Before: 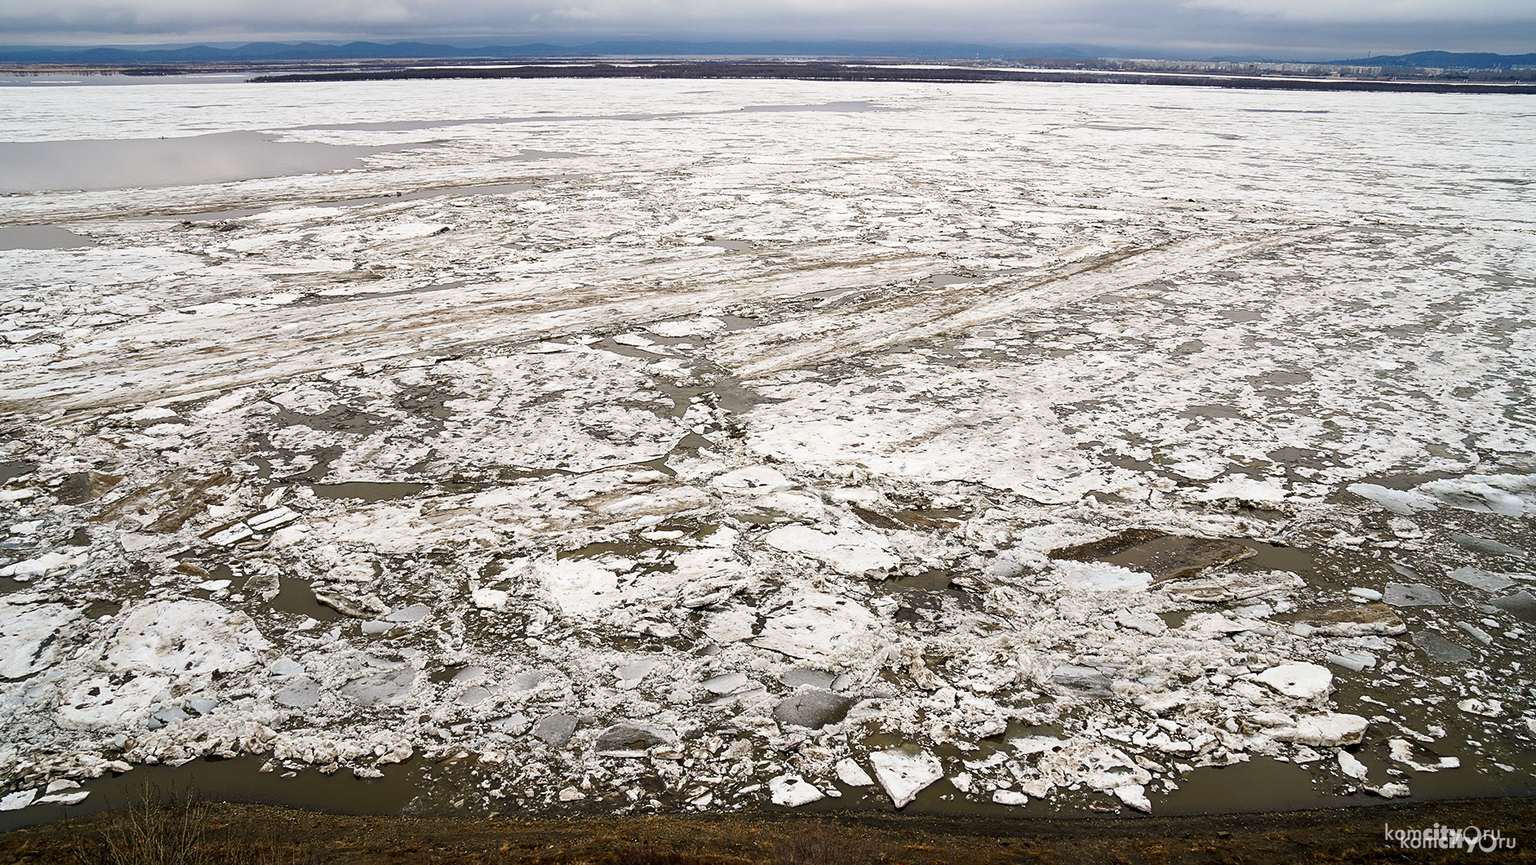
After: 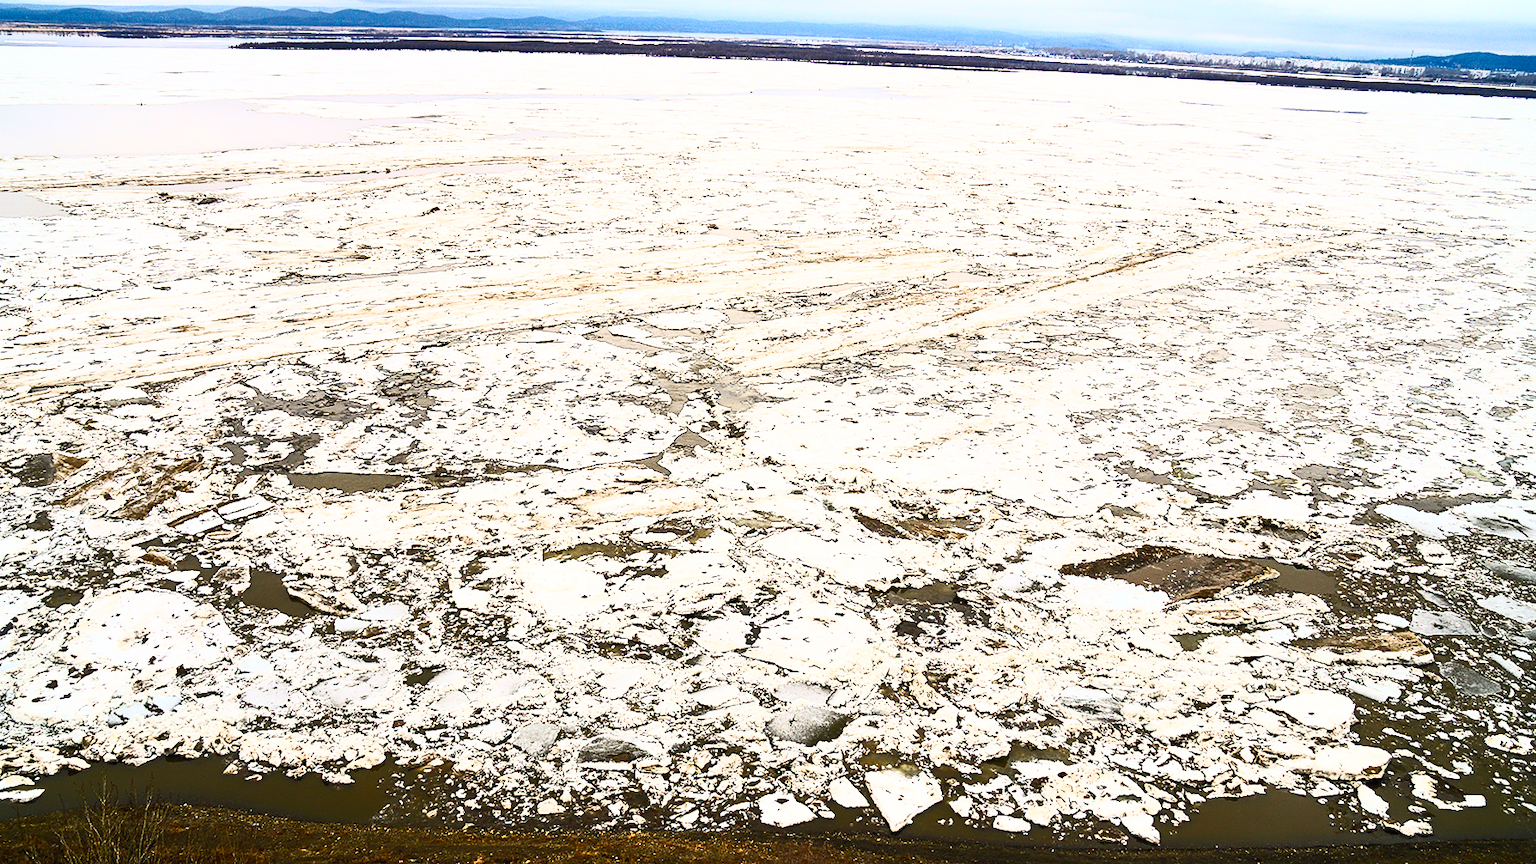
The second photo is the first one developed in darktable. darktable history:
contrast brightness saturation: contrast 0.83, brightness 0.59, saturation 0.59
crop and rotate: angle -1.69°
